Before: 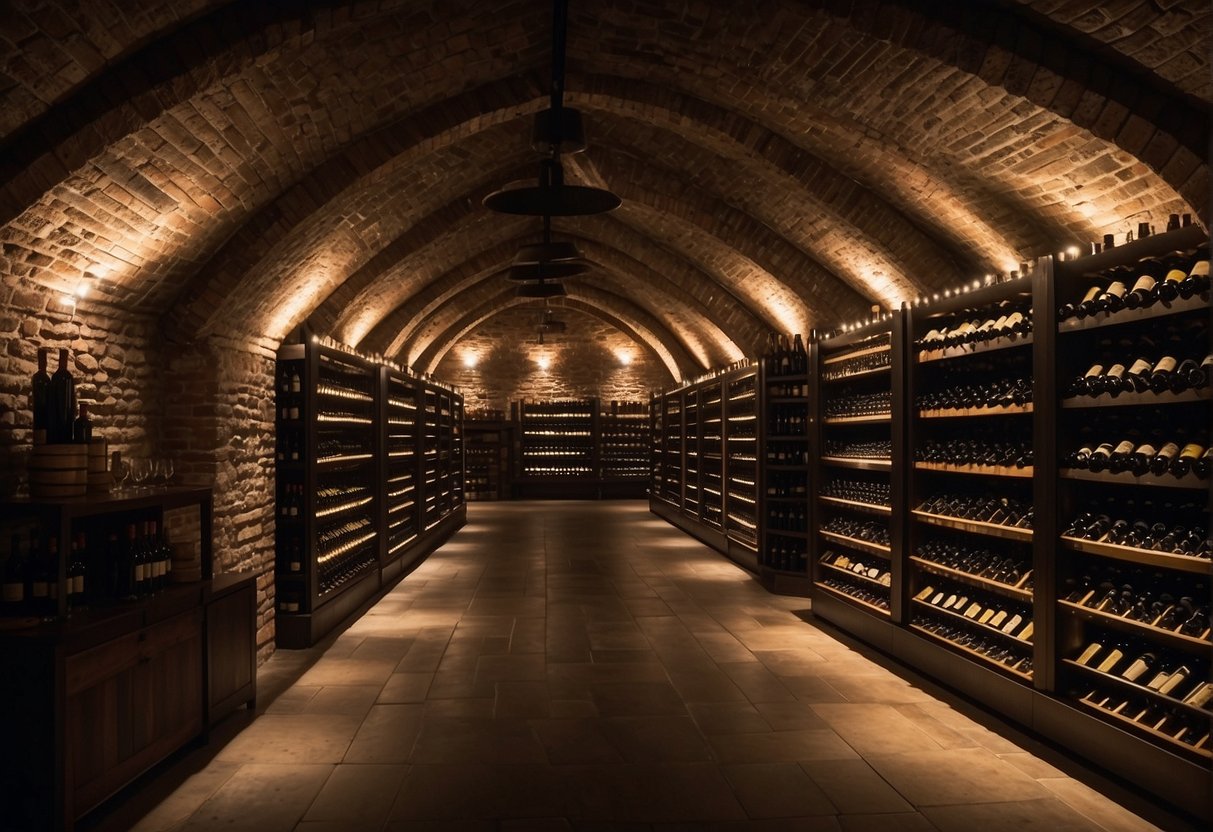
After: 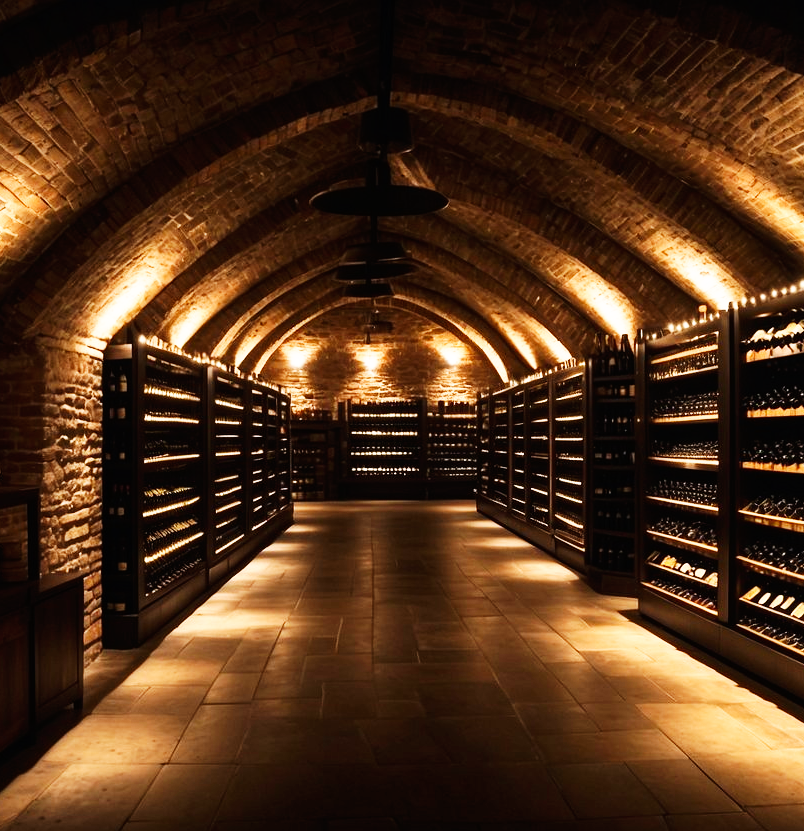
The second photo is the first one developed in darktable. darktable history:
crop and rotate: left 14.302%, right 19.381%
base curve: curves: ch0 [(0, 0) (0.007, 0.004) (0.027, 0.03) (0.046, 0.07) (0.207, 0.54) (0.442, 0.872) (0.673, 0.972) (1, 1)], preserve colors none
